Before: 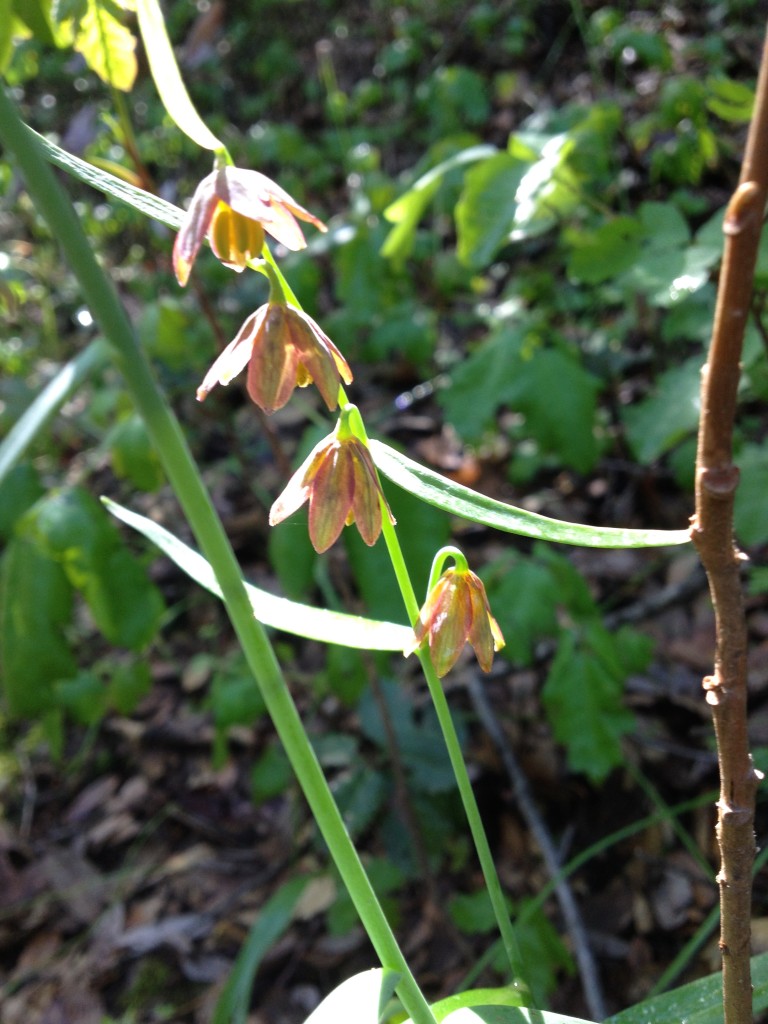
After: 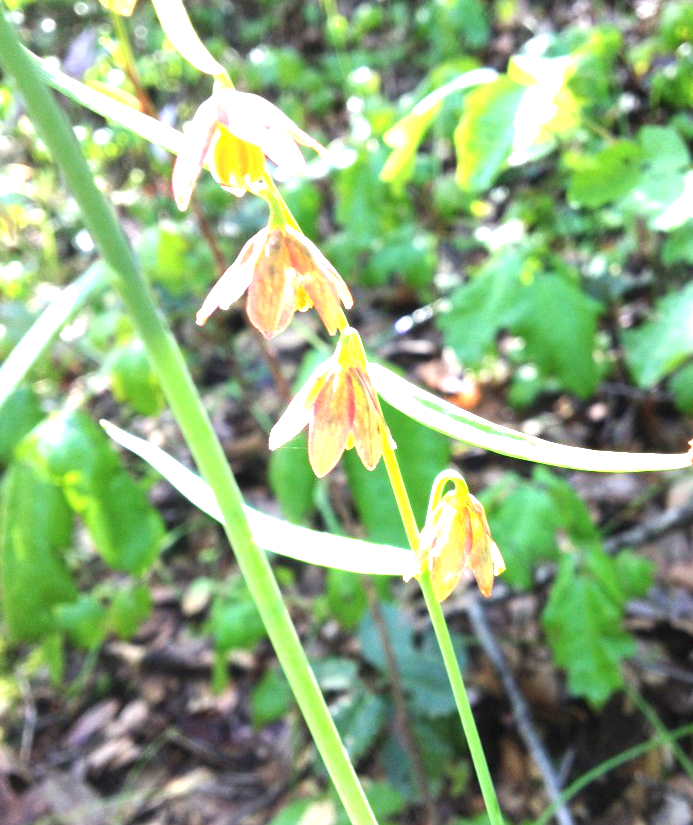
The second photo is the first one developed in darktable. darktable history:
crop: top 7.49%, right 9.717%, bottom 11.943%
exposure: exposure 2.207 EV, compensate highlight preservation false
